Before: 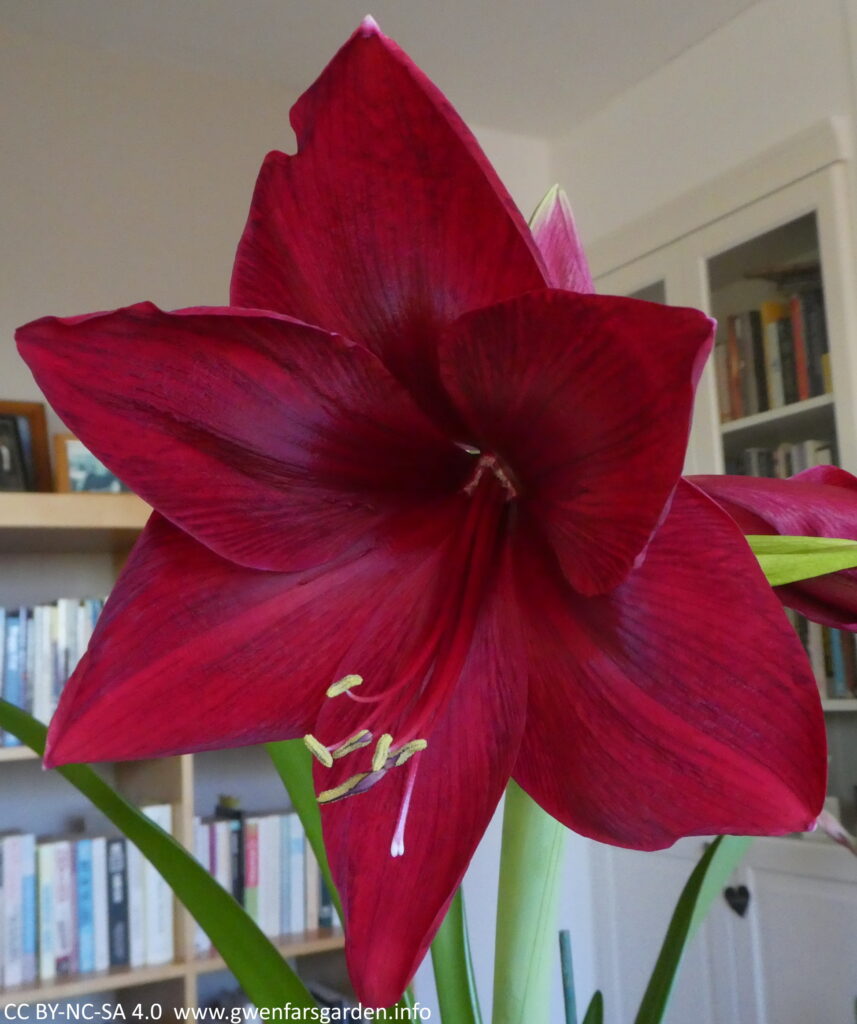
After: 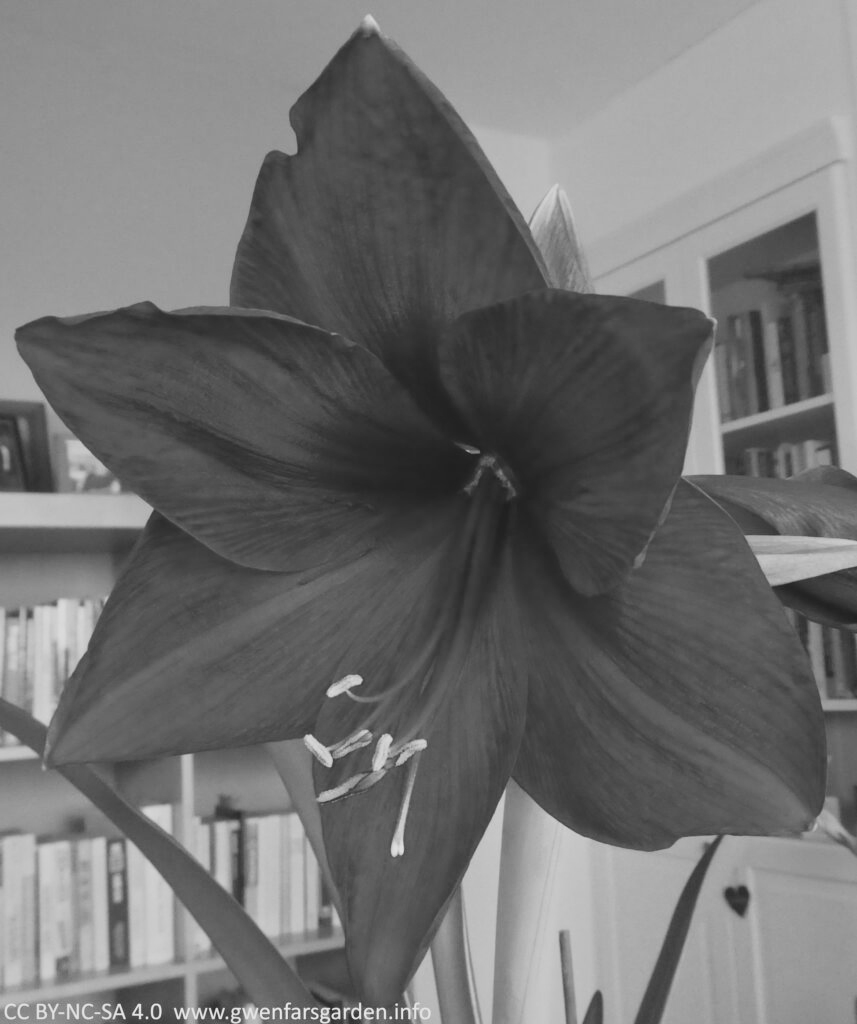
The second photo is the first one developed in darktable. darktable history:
contrast brightness saturation: contrast 0.2, brightness 0.16, saturation 0.22
monochrome: a 30.25, b 92.03
lowpass: radius 0.1, contrast 0.85, saturation 1.1, unbound 0
white balance: red 0.976, blue 1.04
